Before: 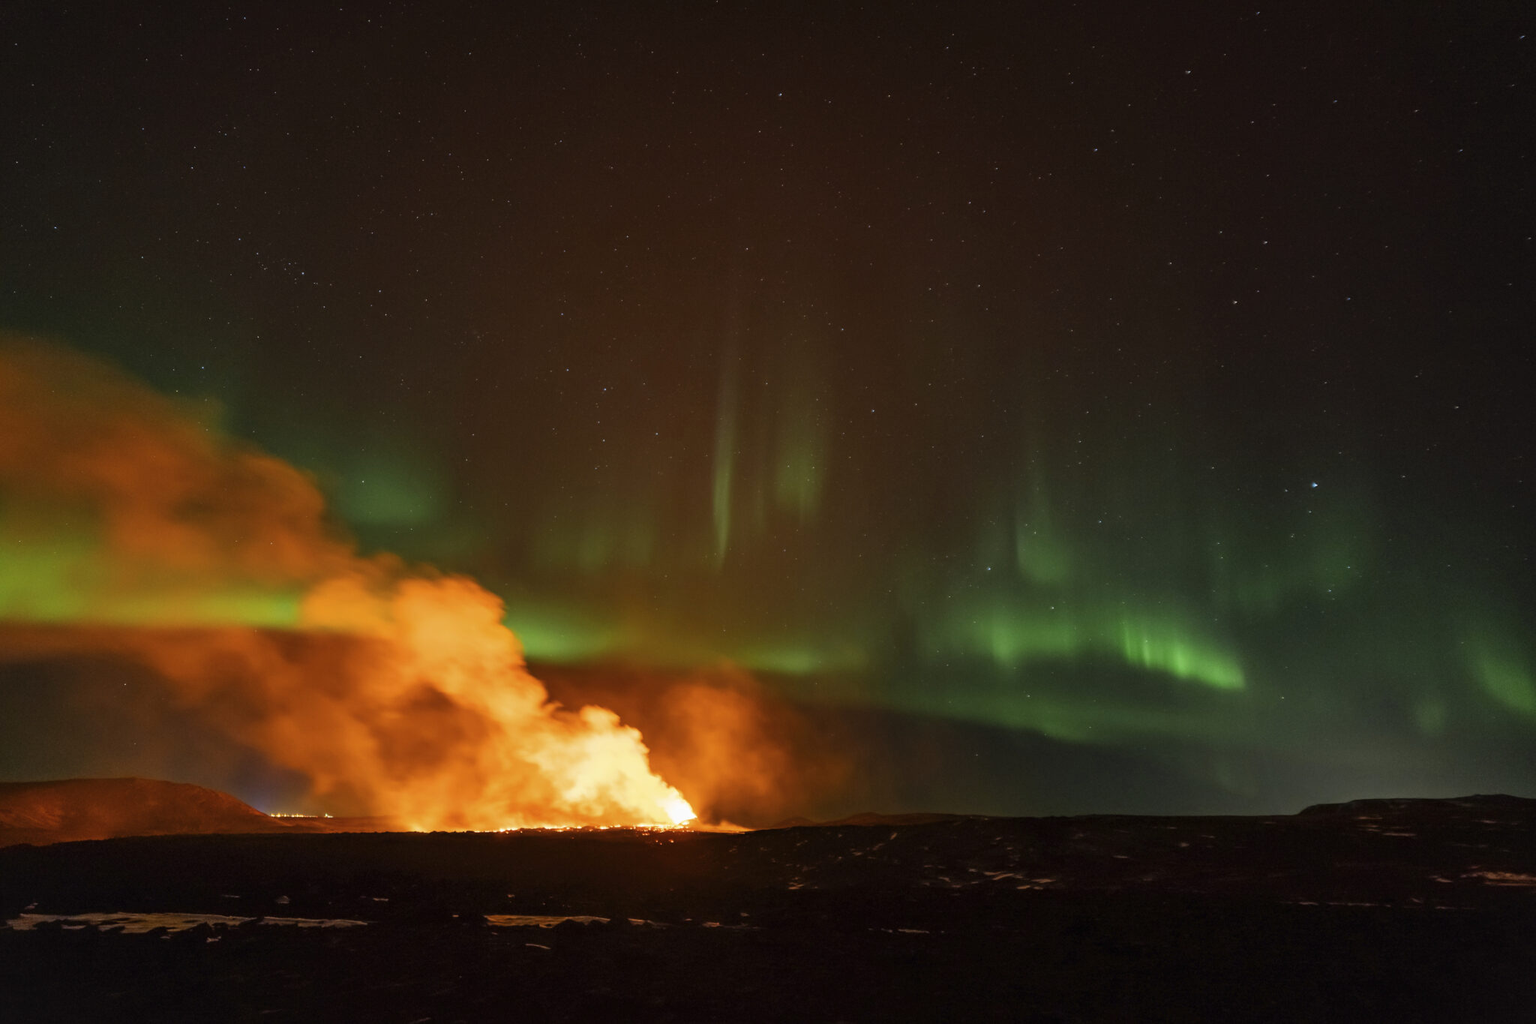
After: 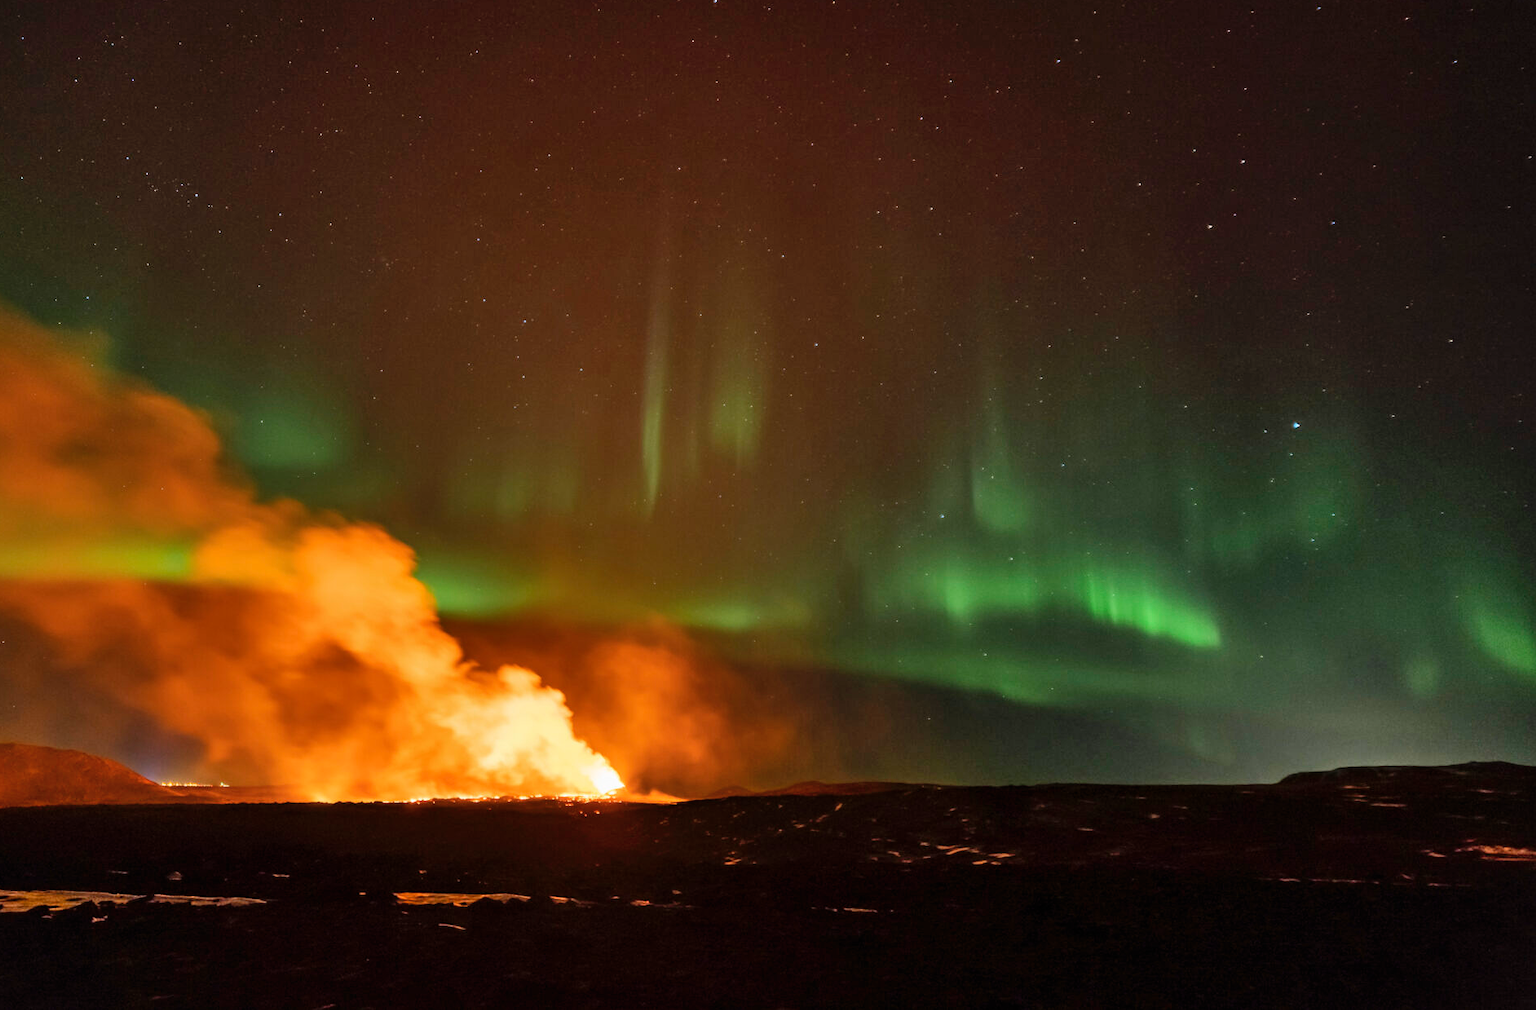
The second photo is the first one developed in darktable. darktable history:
crop and rotate: left 7.969%, top 9.195%
shadows and highlights: low approximation 0.01, soften with gaussian
